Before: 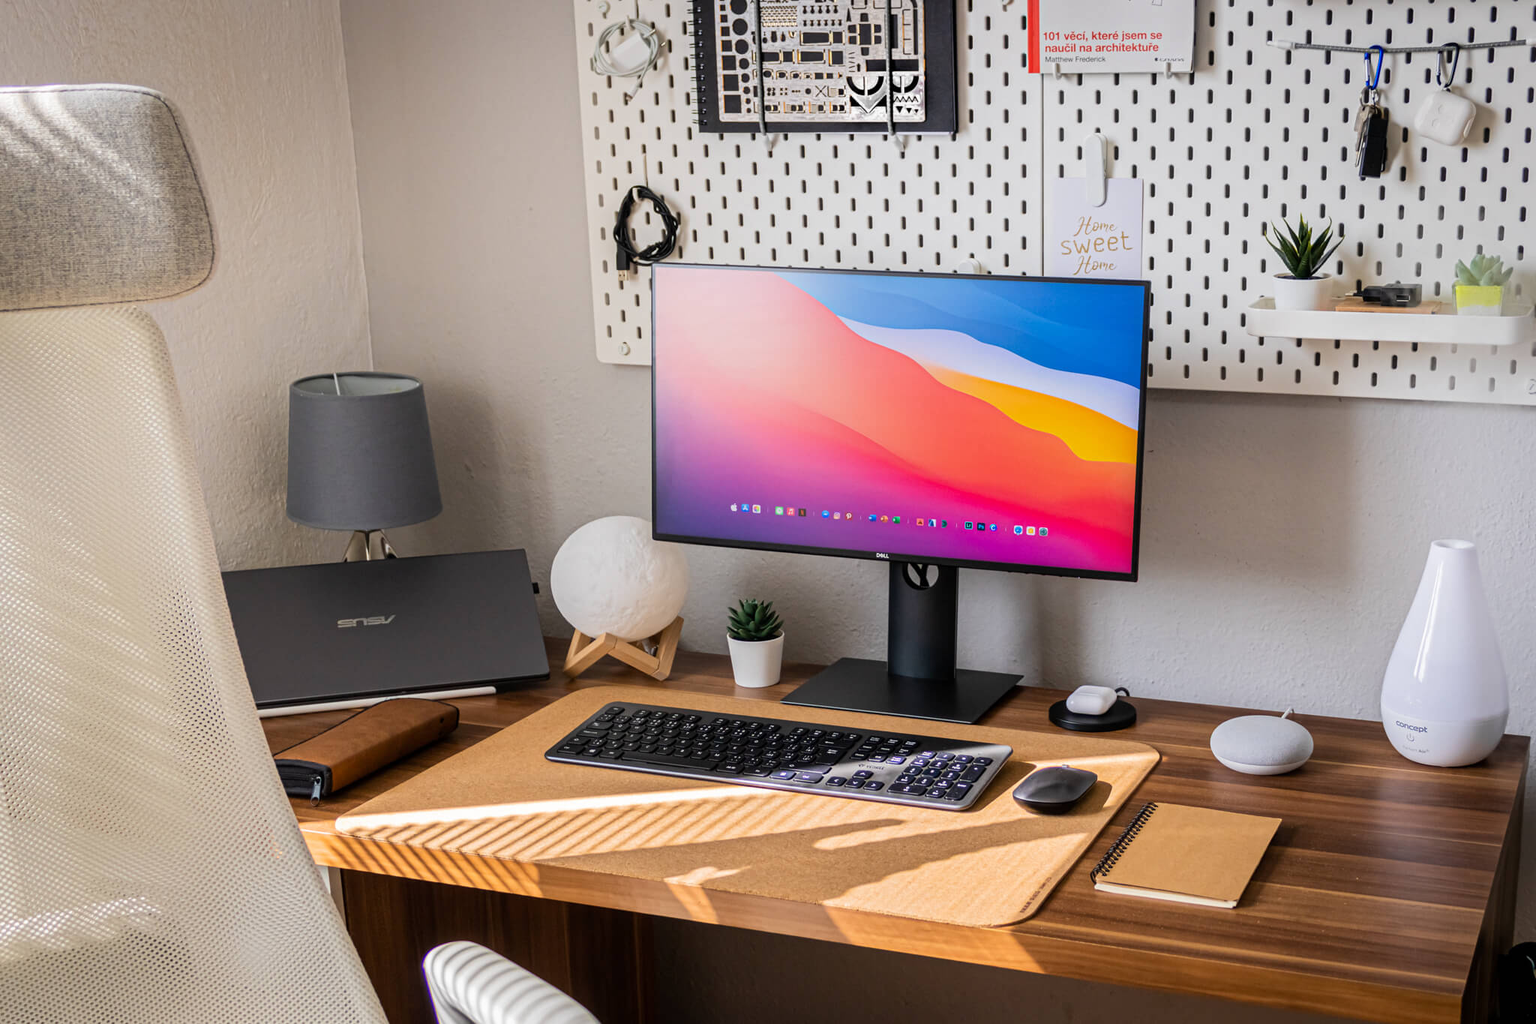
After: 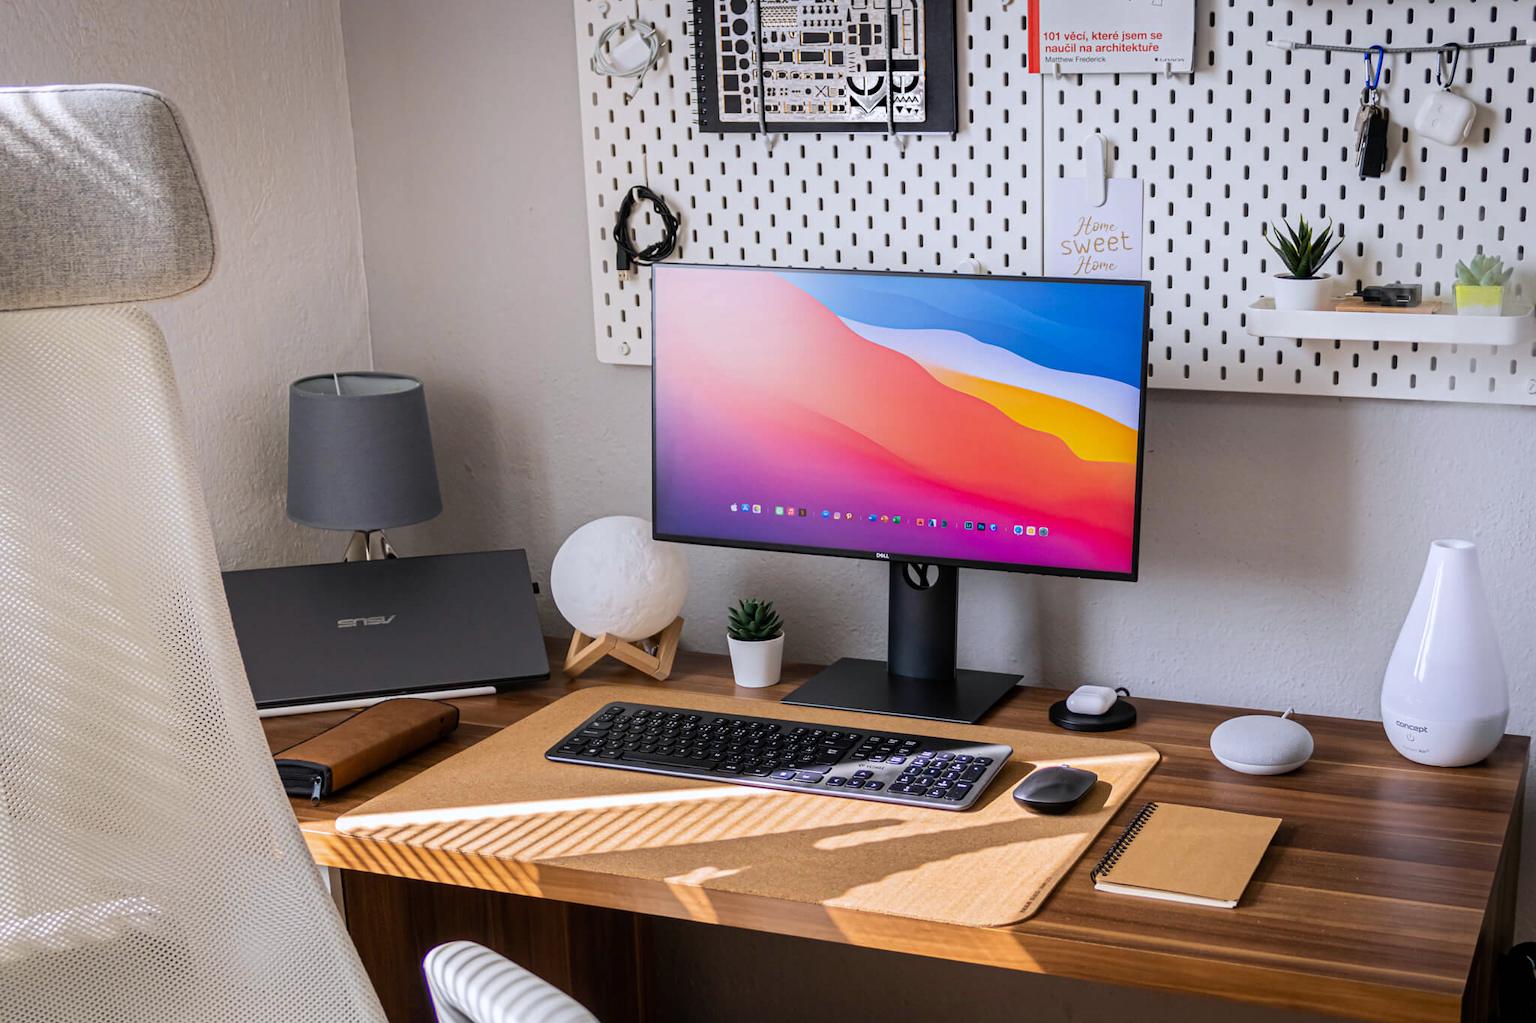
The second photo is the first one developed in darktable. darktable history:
exposure: compensate highlight preservation false
white balance: red 0.984, blue 1.059
base curve: curves: ch0 [(0, 0) (0.303, 0.277) (1, 1)]
